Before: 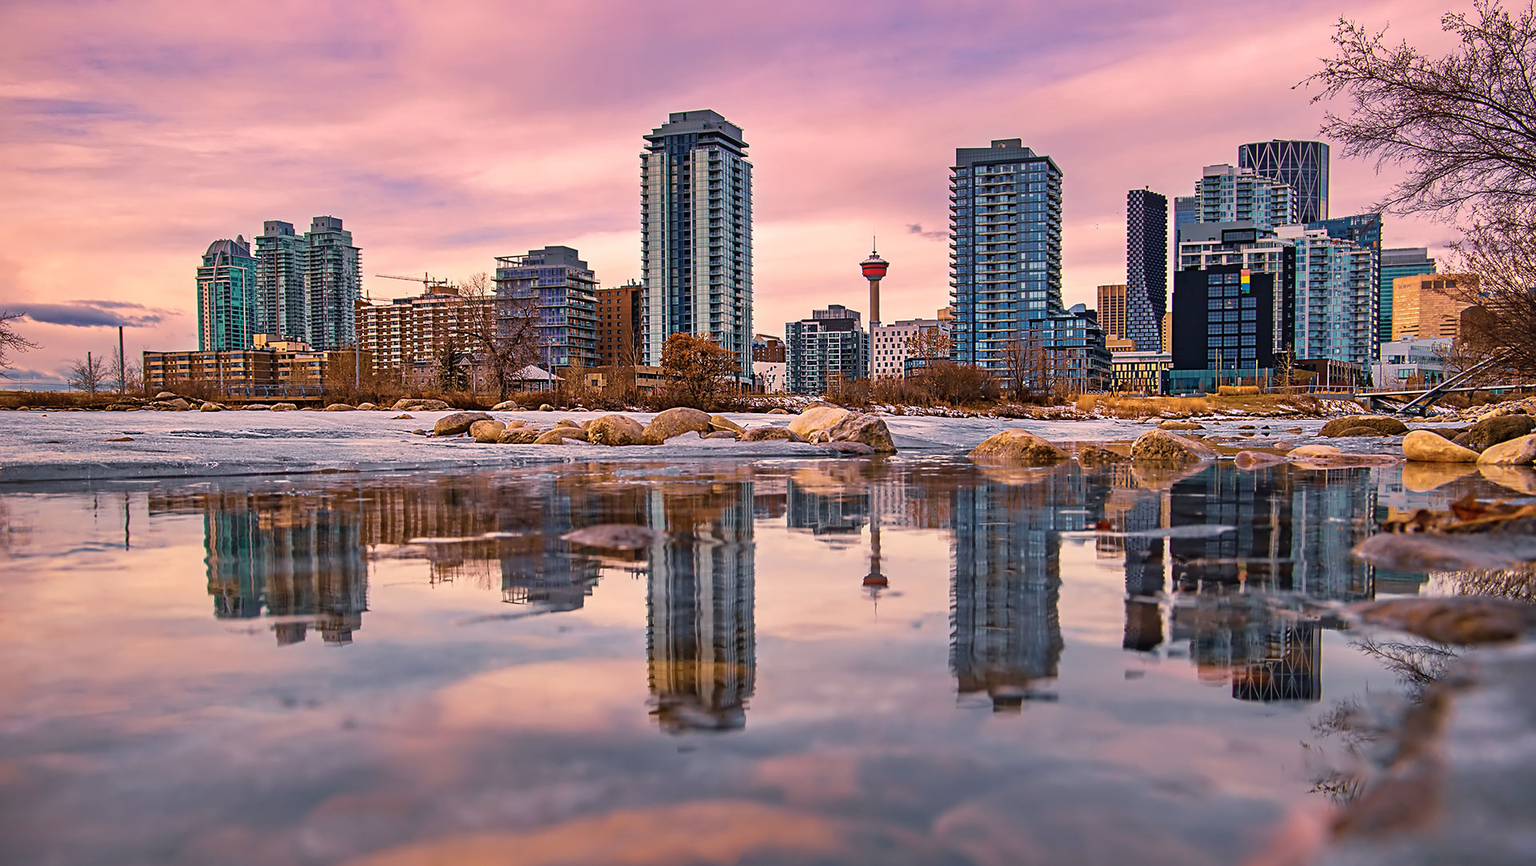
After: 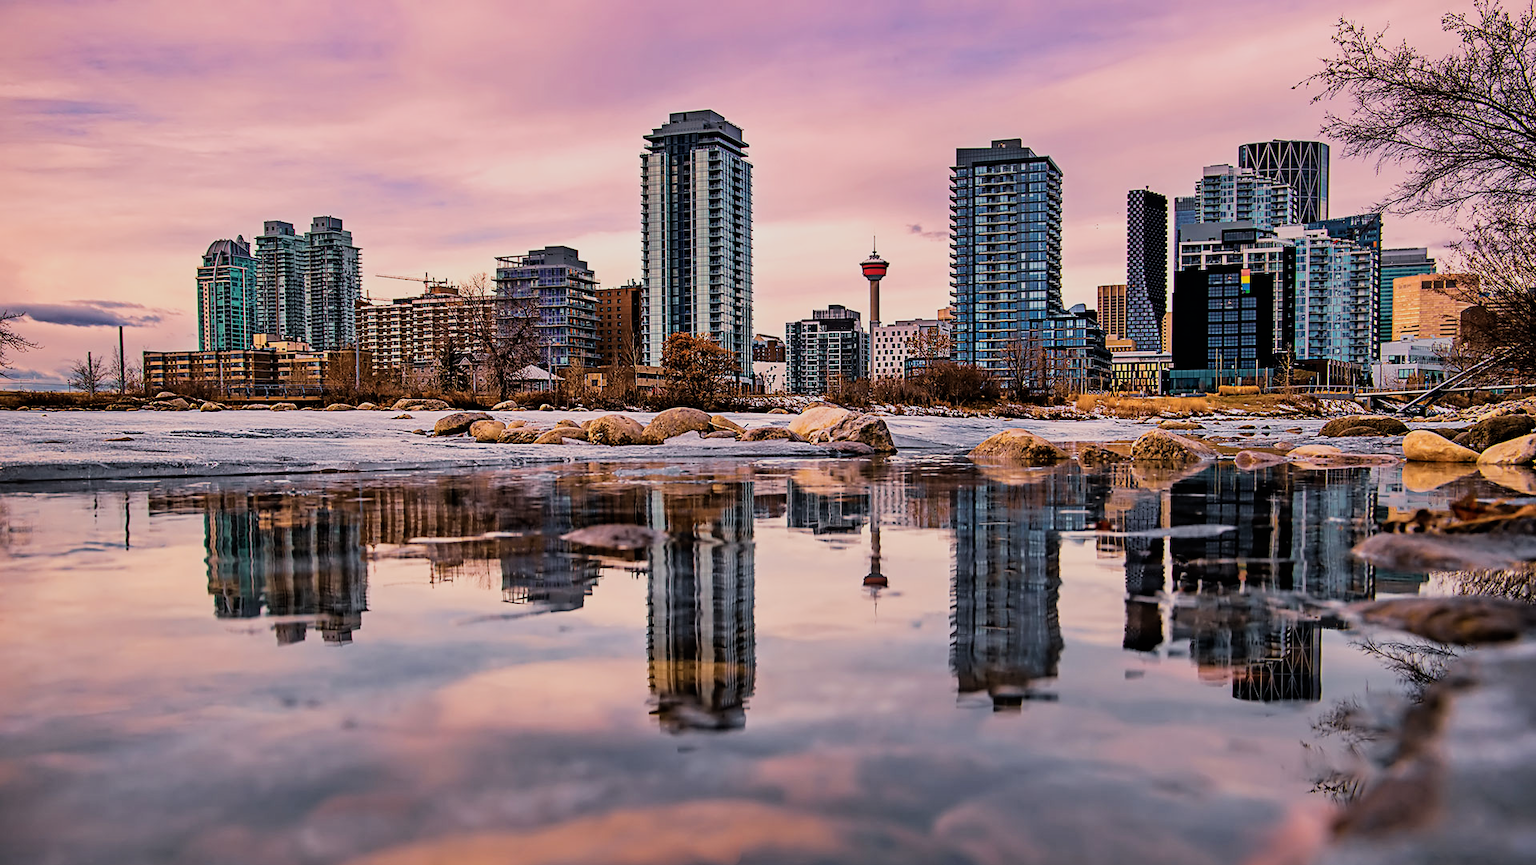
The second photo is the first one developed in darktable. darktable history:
filmic rgb: black relative exposure -5.11 EV, white relative exposure 4 EV, hardness 2.9, contrast 1.3, highlights saturation mix -31.44%
